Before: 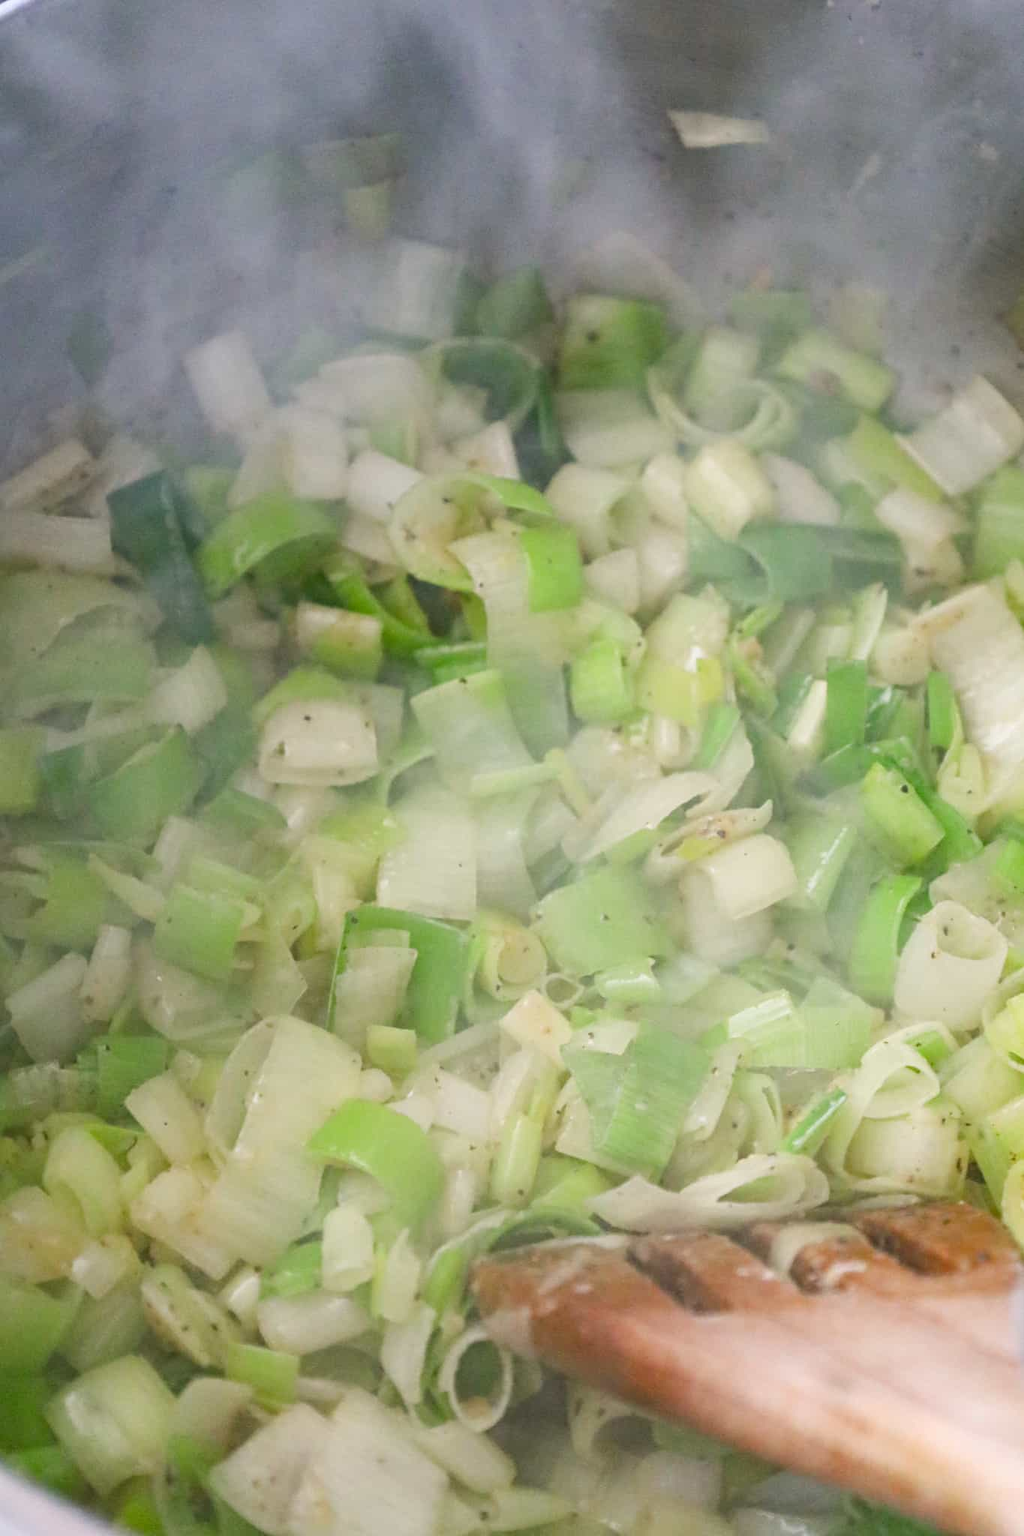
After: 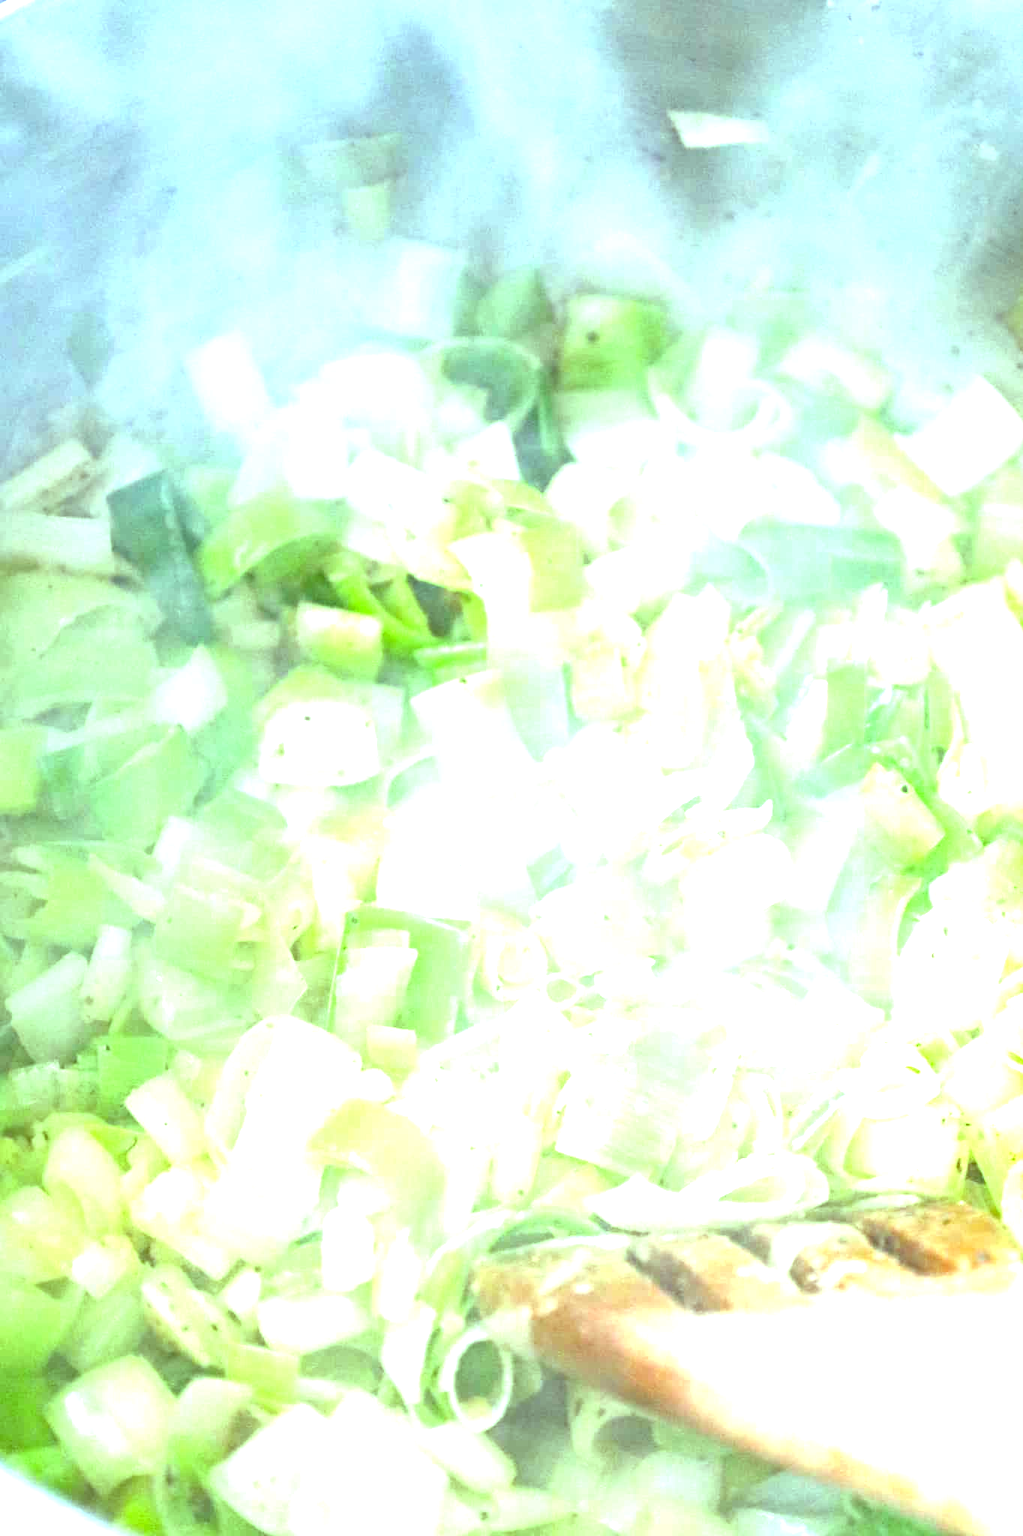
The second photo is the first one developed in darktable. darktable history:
exposure: black level correction 0.001, exposure 1.822 EV, compensate exposure bias true, compensate highlight preservation false
color balance: mode lift, gamma, gain (sRGB), lift [0.997, 0.979, 1.021, 1.011], gamma [1, 1.084, 0.916, 0.998], gain [1, 0.87, 1.13, 1.101], contrast 4.55%, contrast fulcrum 38.24%, output saturation 104.09%
